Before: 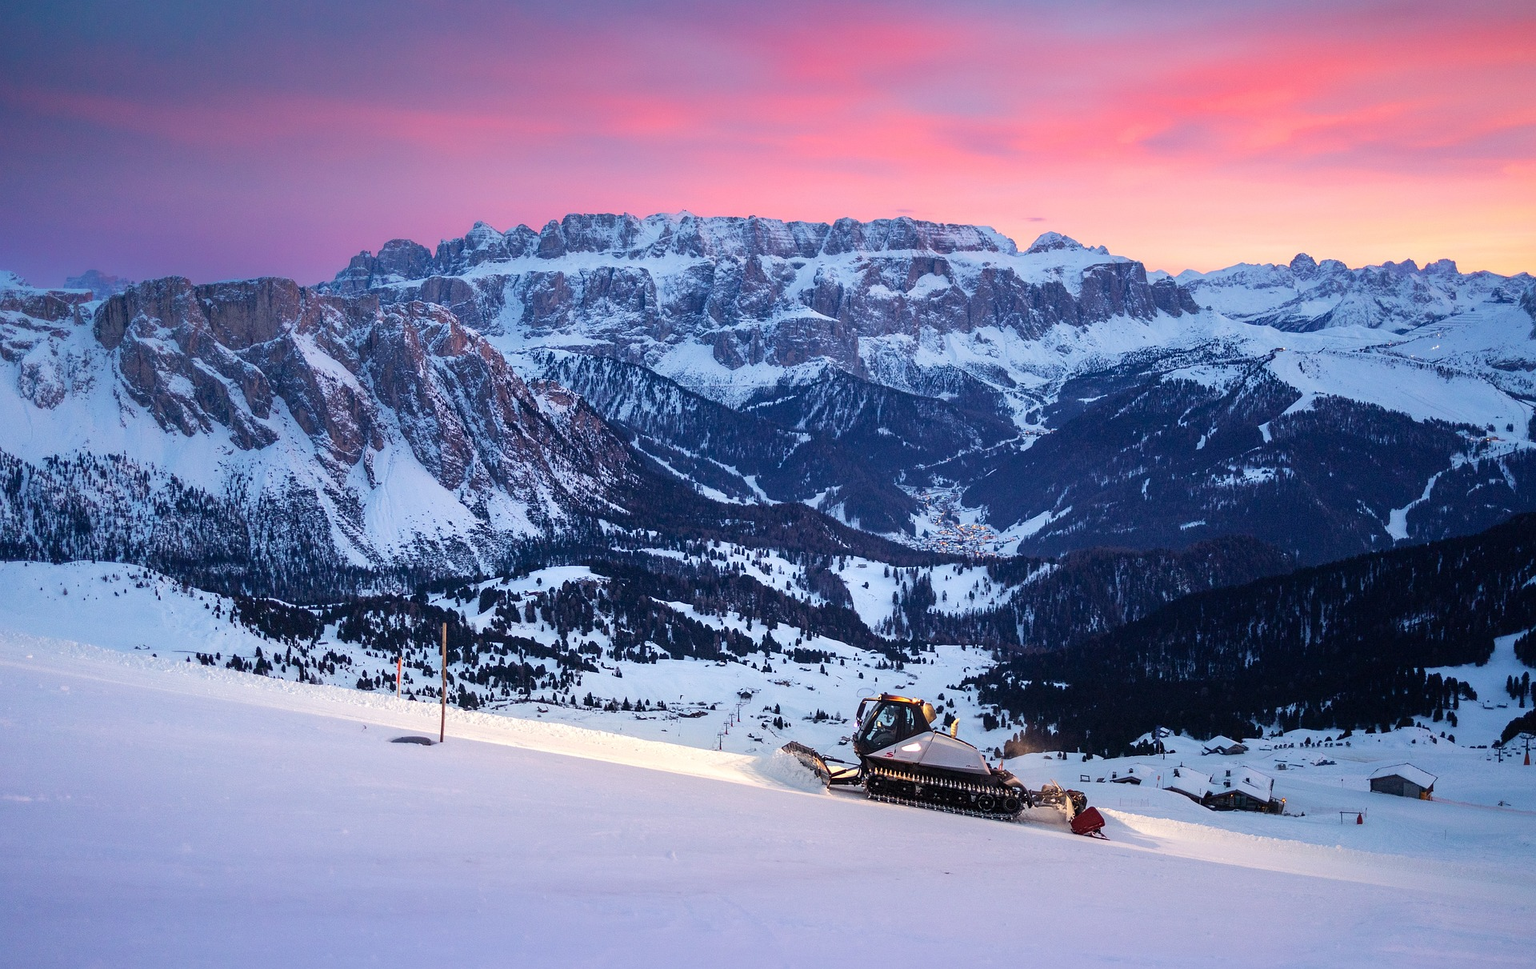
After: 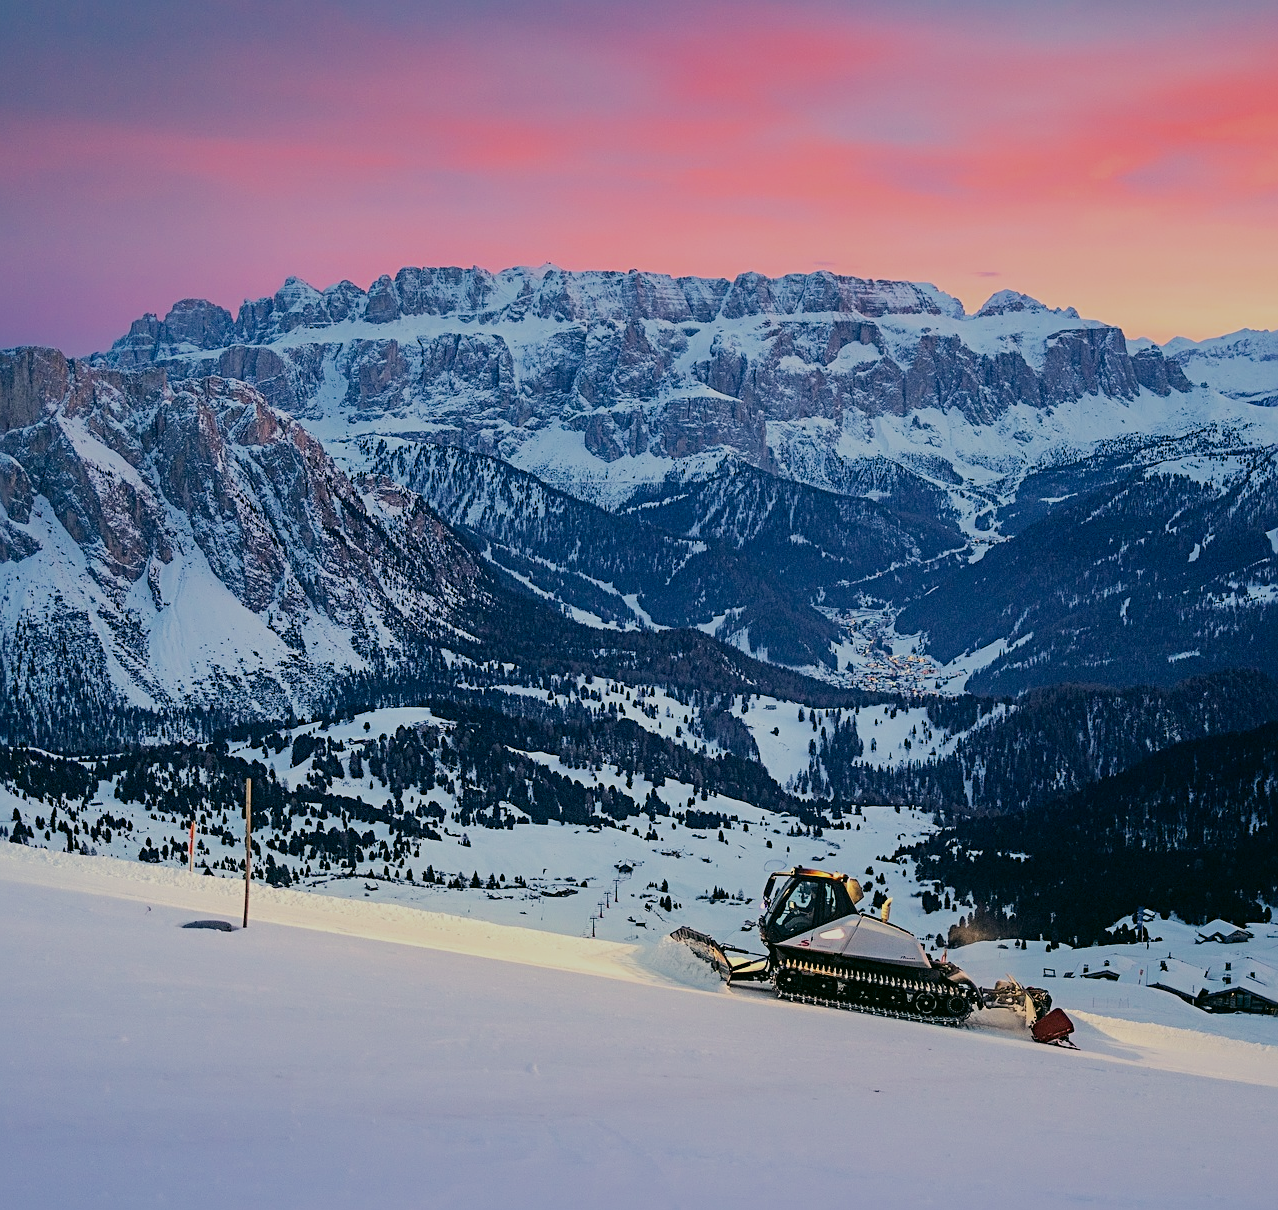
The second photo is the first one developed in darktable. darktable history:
color correction: highlights a* -0.6, highlights b* 9.14, shadows a* -8.71, shadows b* 1.57
crop and rotate: left 16.019%, right 17.385%
filmic rgb: black relative exposure -7.65 EV, white relative exposure 4.56 EV, threshold 5.98 EV, hardness 3.61, contrast 0.984, preserve chrominance max RGB, color science v6 (2022), contrast in shadows safe, contrast in highlights safe, enable highlight reconstruction true
sharpen: radius 3.099
